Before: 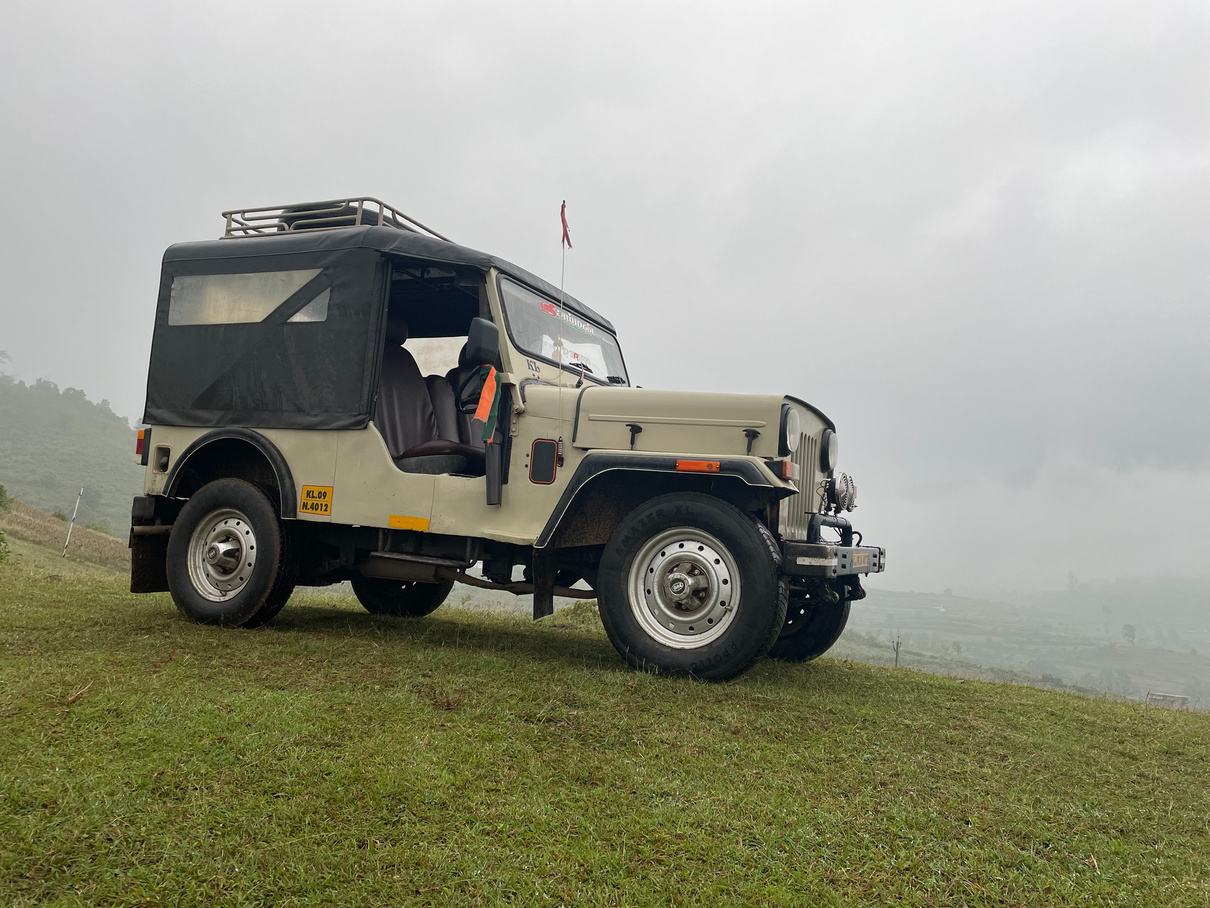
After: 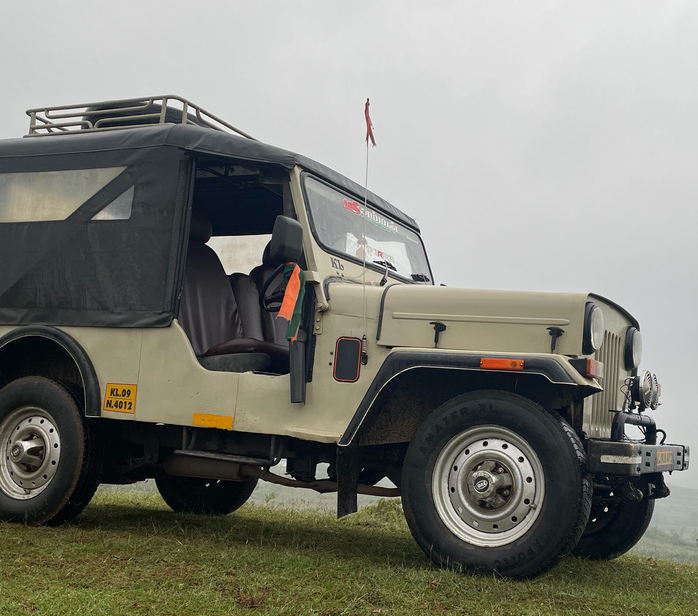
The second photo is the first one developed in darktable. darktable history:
crop: left 16.236%, top 11.328%, right 26.056%, bottom 20.739%
